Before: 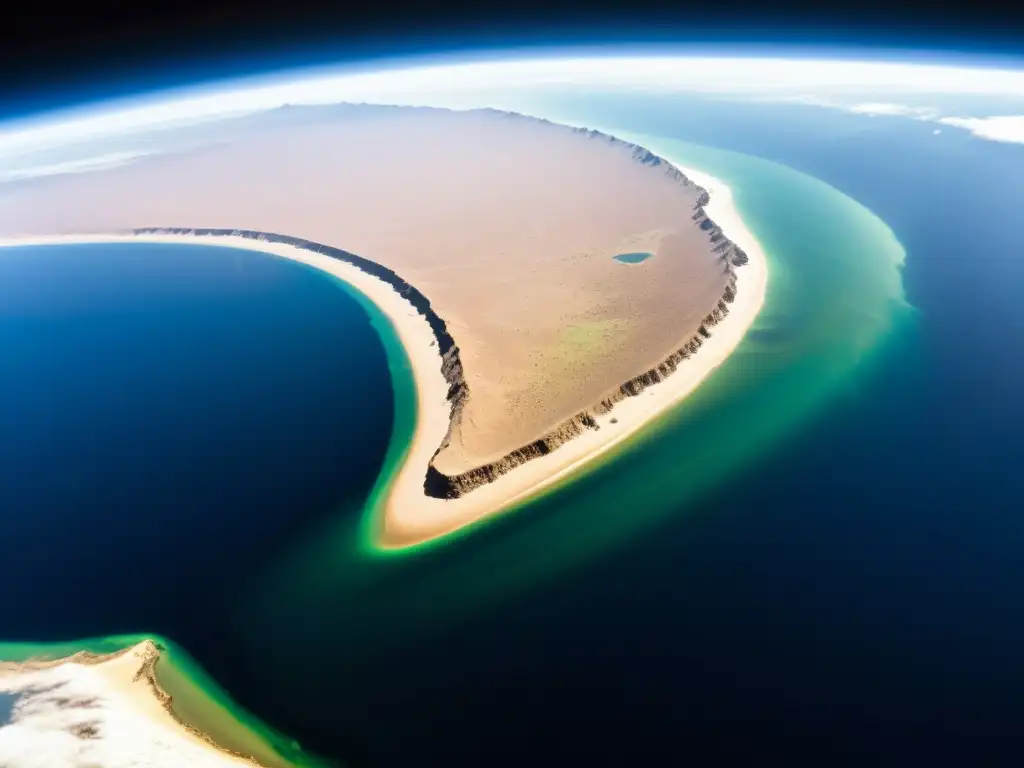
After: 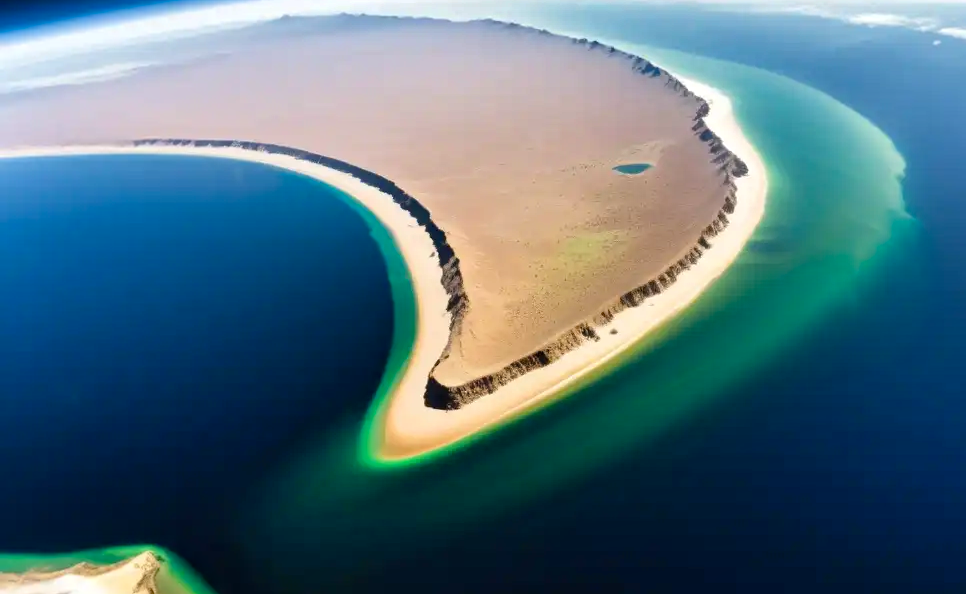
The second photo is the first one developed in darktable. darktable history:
haze removal: compatibility mode true, adaptive false
crop and rotate: angle 0.053°, top 11.632%, right 5.54%, bottom 10.857%
shadows and highlights: white point adjustment 0.029, soften with gaussian
